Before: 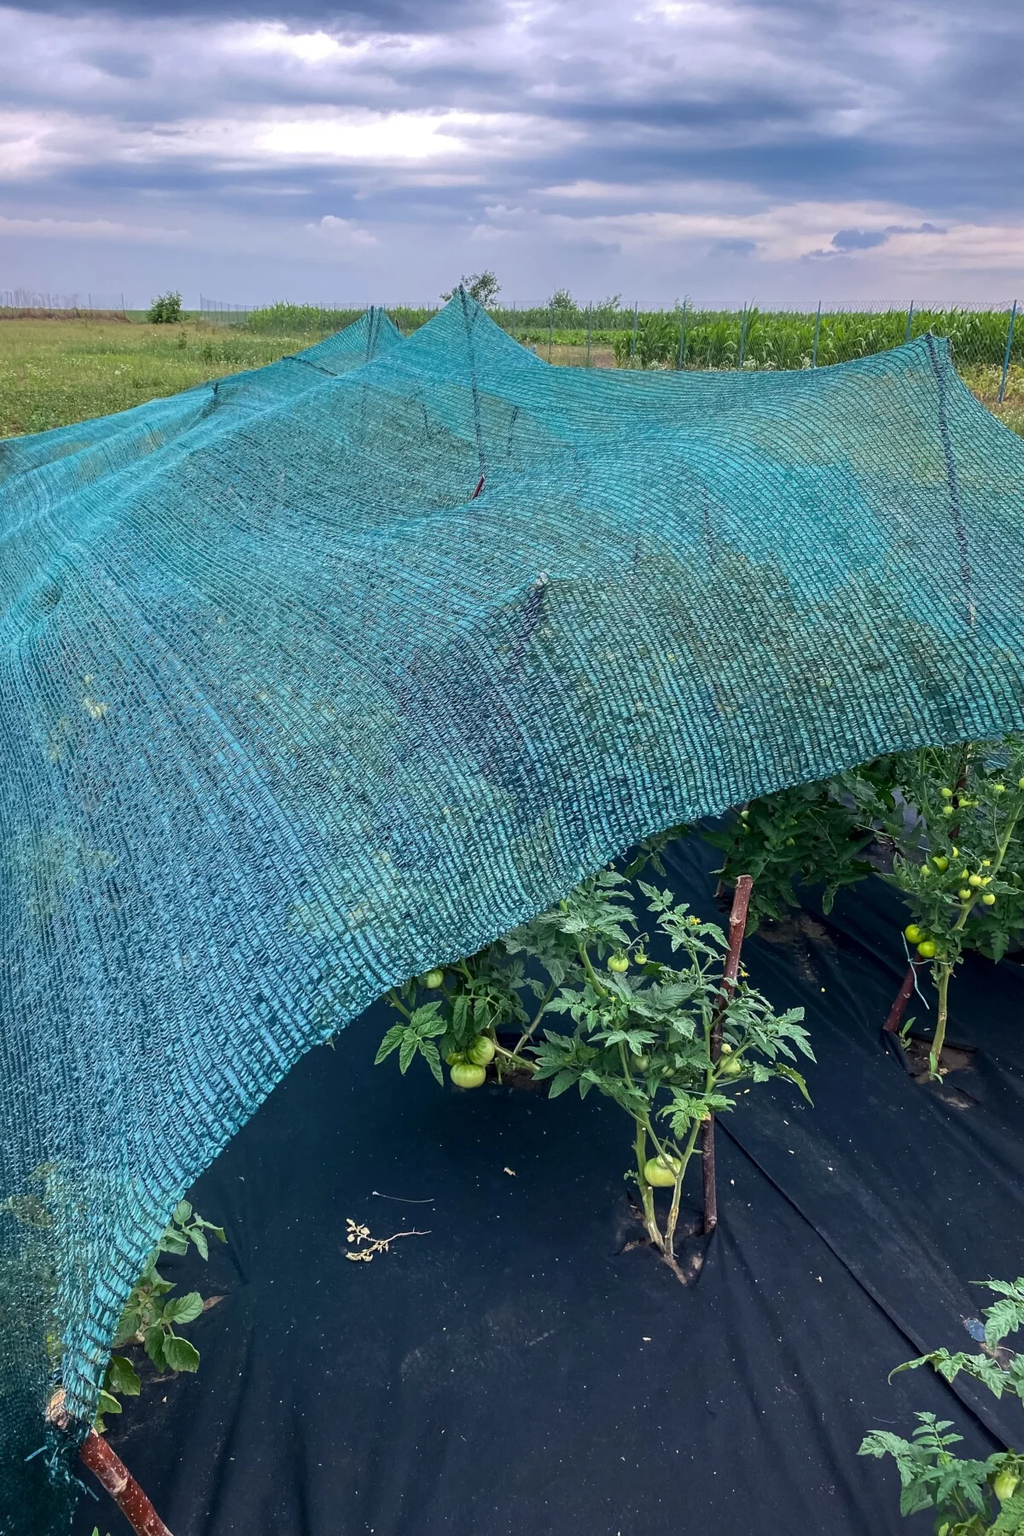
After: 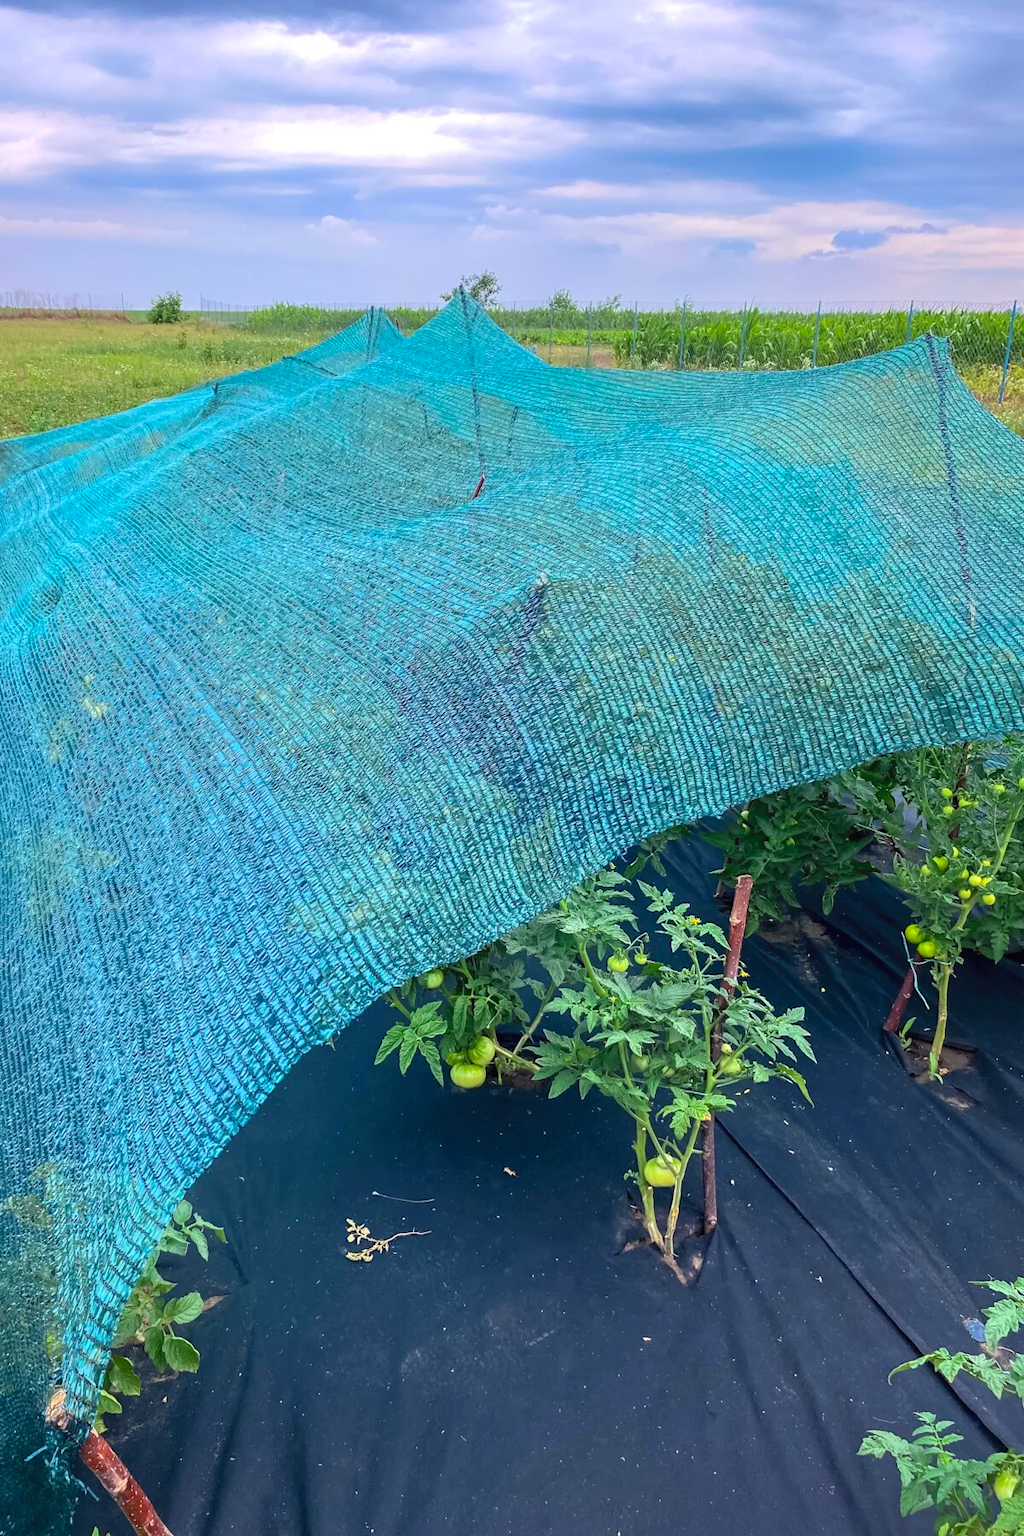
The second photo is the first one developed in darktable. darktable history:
contrast brightness saturation: contrast 0.065, brightness 0.172, saturation 0.4
